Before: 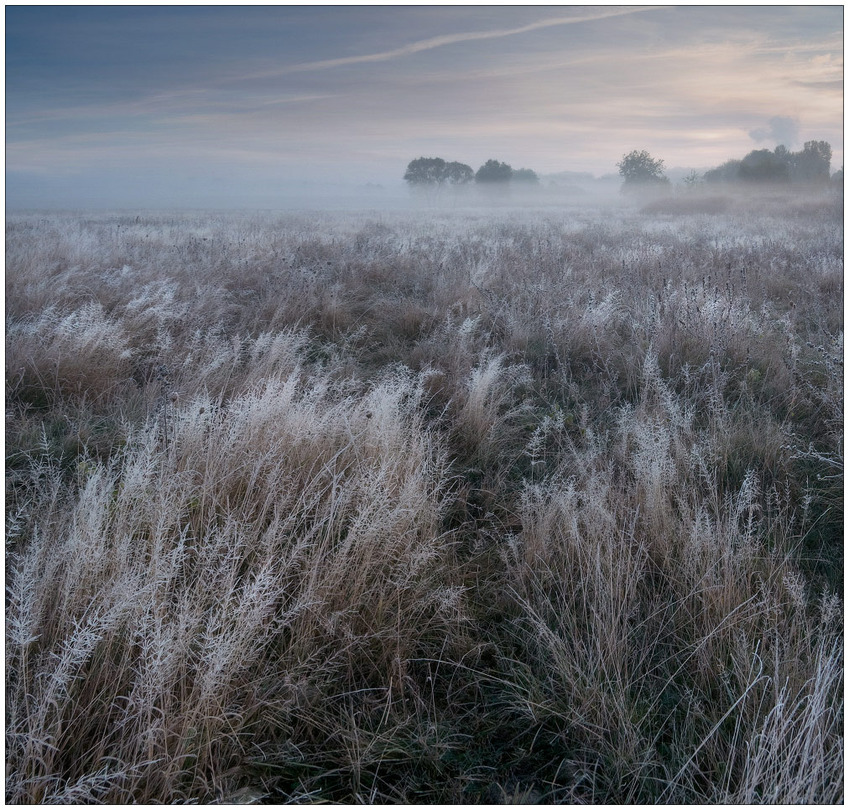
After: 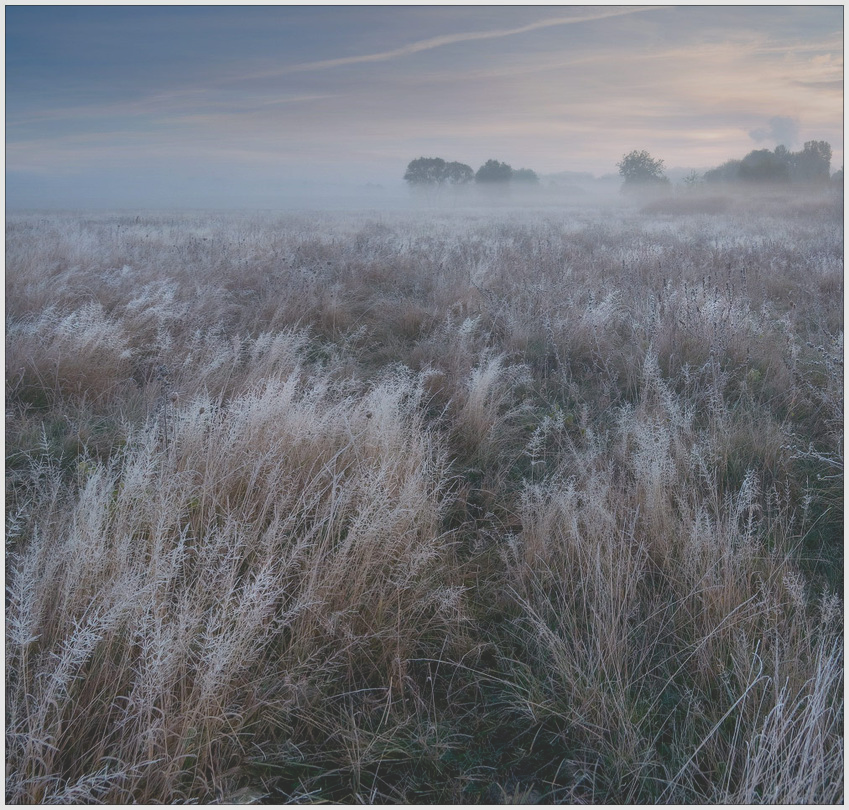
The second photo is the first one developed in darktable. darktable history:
contrast brightness saturation: contrast 0.031, brightness -0.04
tone curve: curves: ch0 [(0, 0.172) (1, 0.91)], color space Lab, independent channels, preserve colors none
